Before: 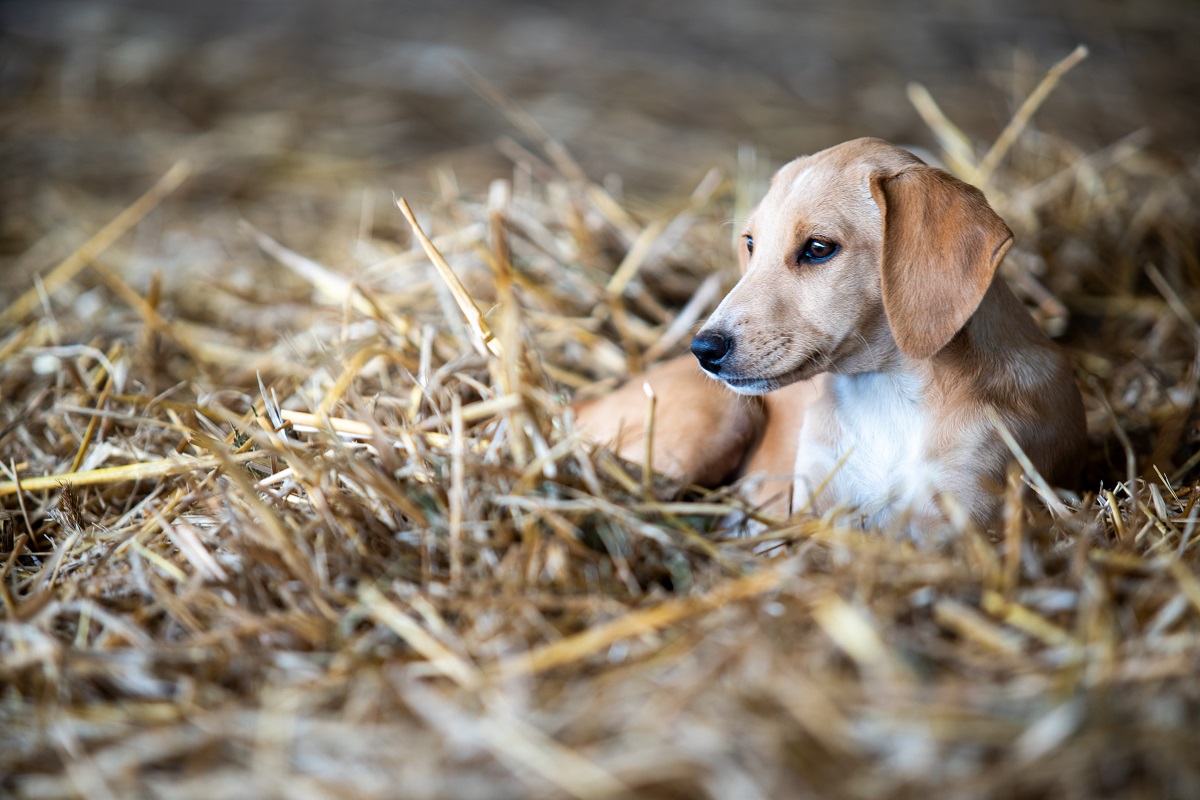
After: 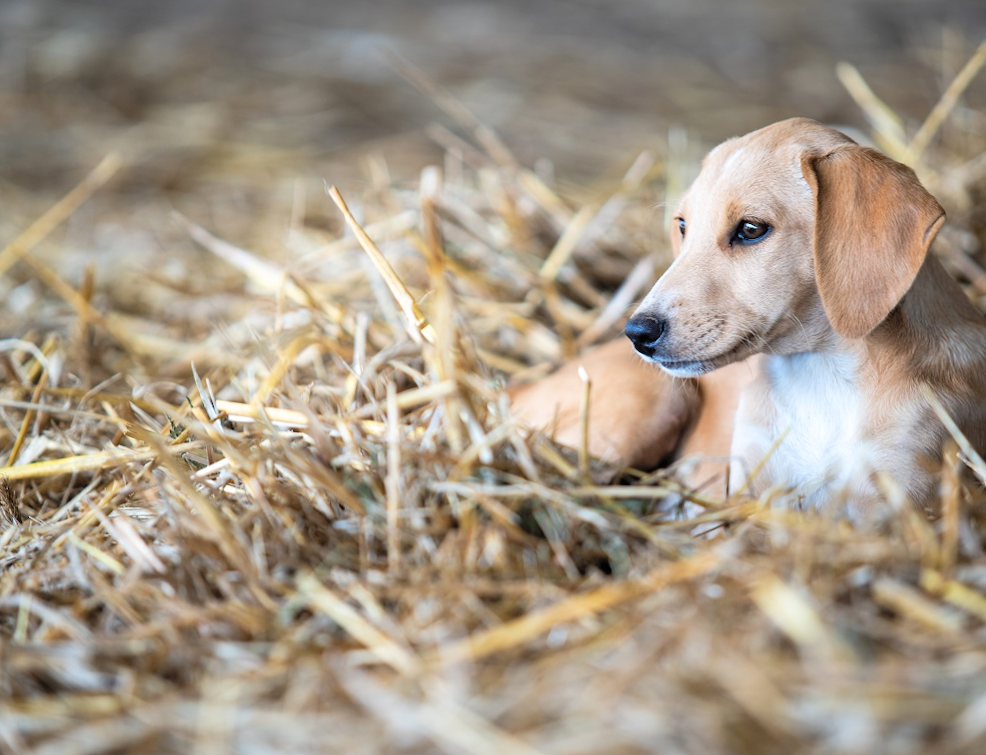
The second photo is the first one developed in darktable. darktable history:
crop and rotate: angle 1°, left 4.281%, top 0.642%, right 11.383%, bottom 2.486%
contrast brightness saturation: brightness 0.15
